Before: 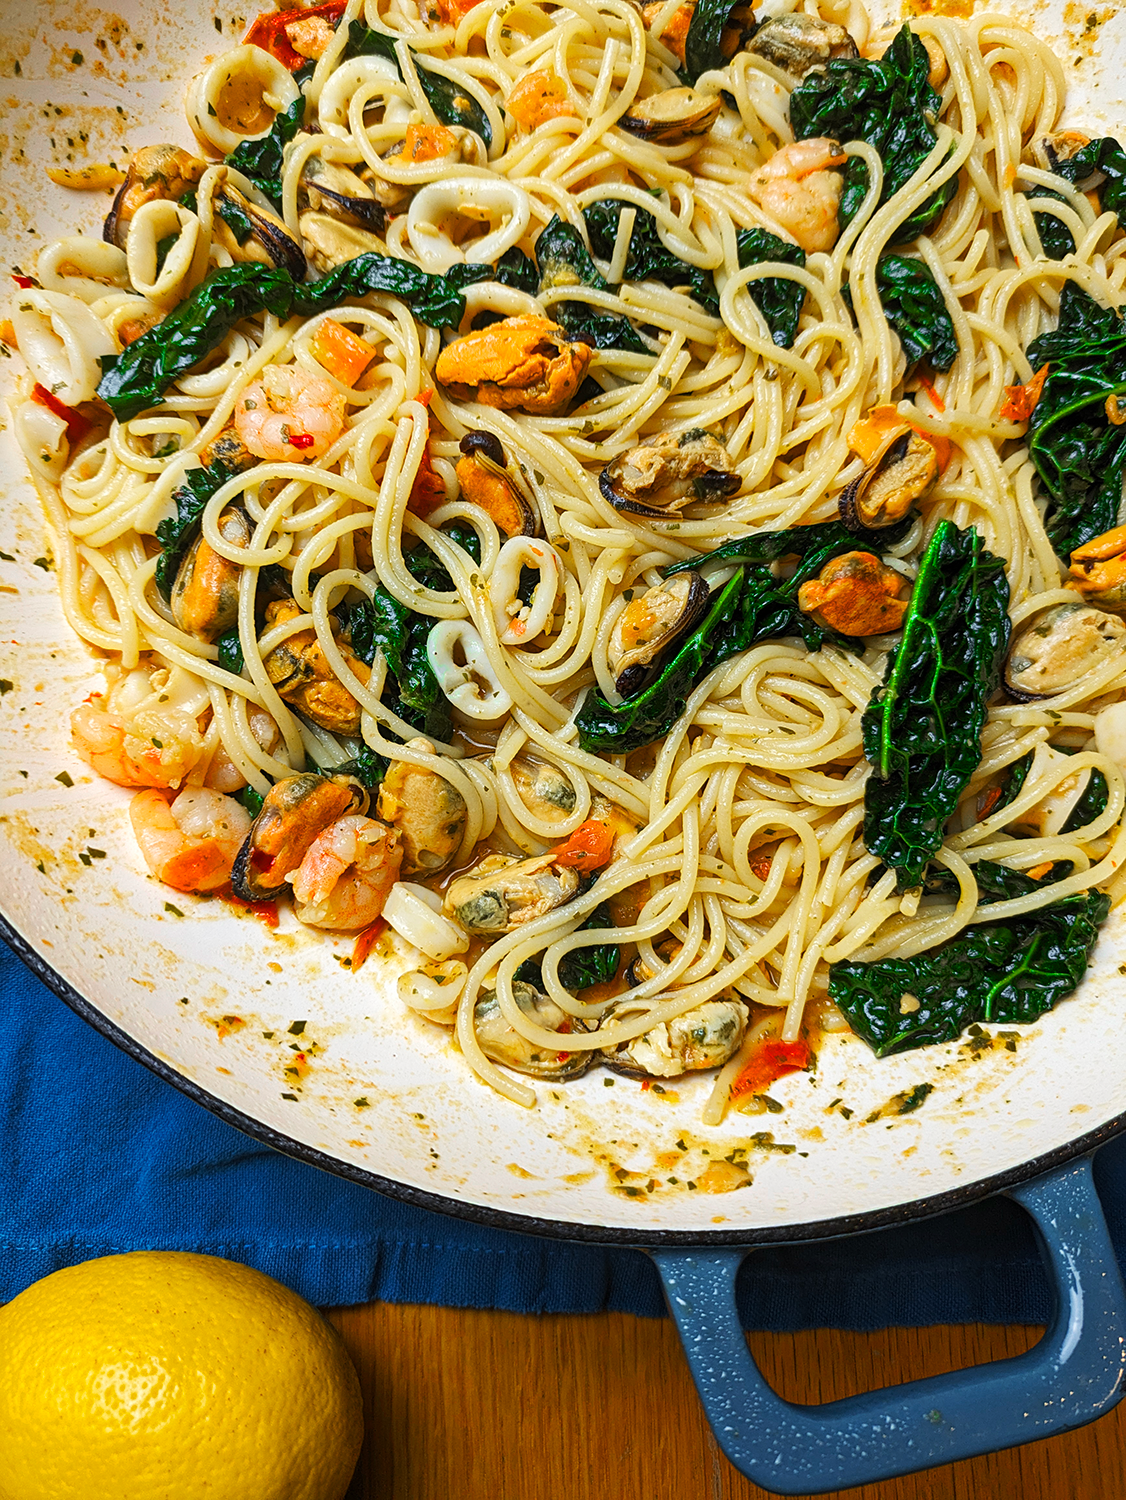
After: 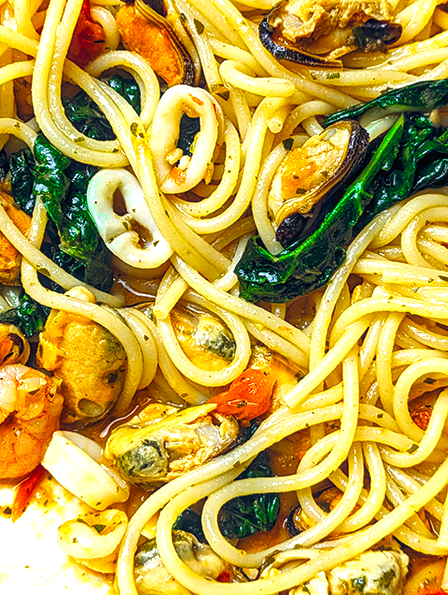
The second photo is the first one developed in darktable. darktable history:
local contrast: on, module defaults
crop: left 30.227%, top 30.107%, right 29.977%, bottom 30.163%
color balance rgb: global offset › chroma 0.105%, global offset › hue 253.61°, perceptual saturation grading › global saturation 25.089%, perceptual brilliance grading › global brilliance 17.76%
